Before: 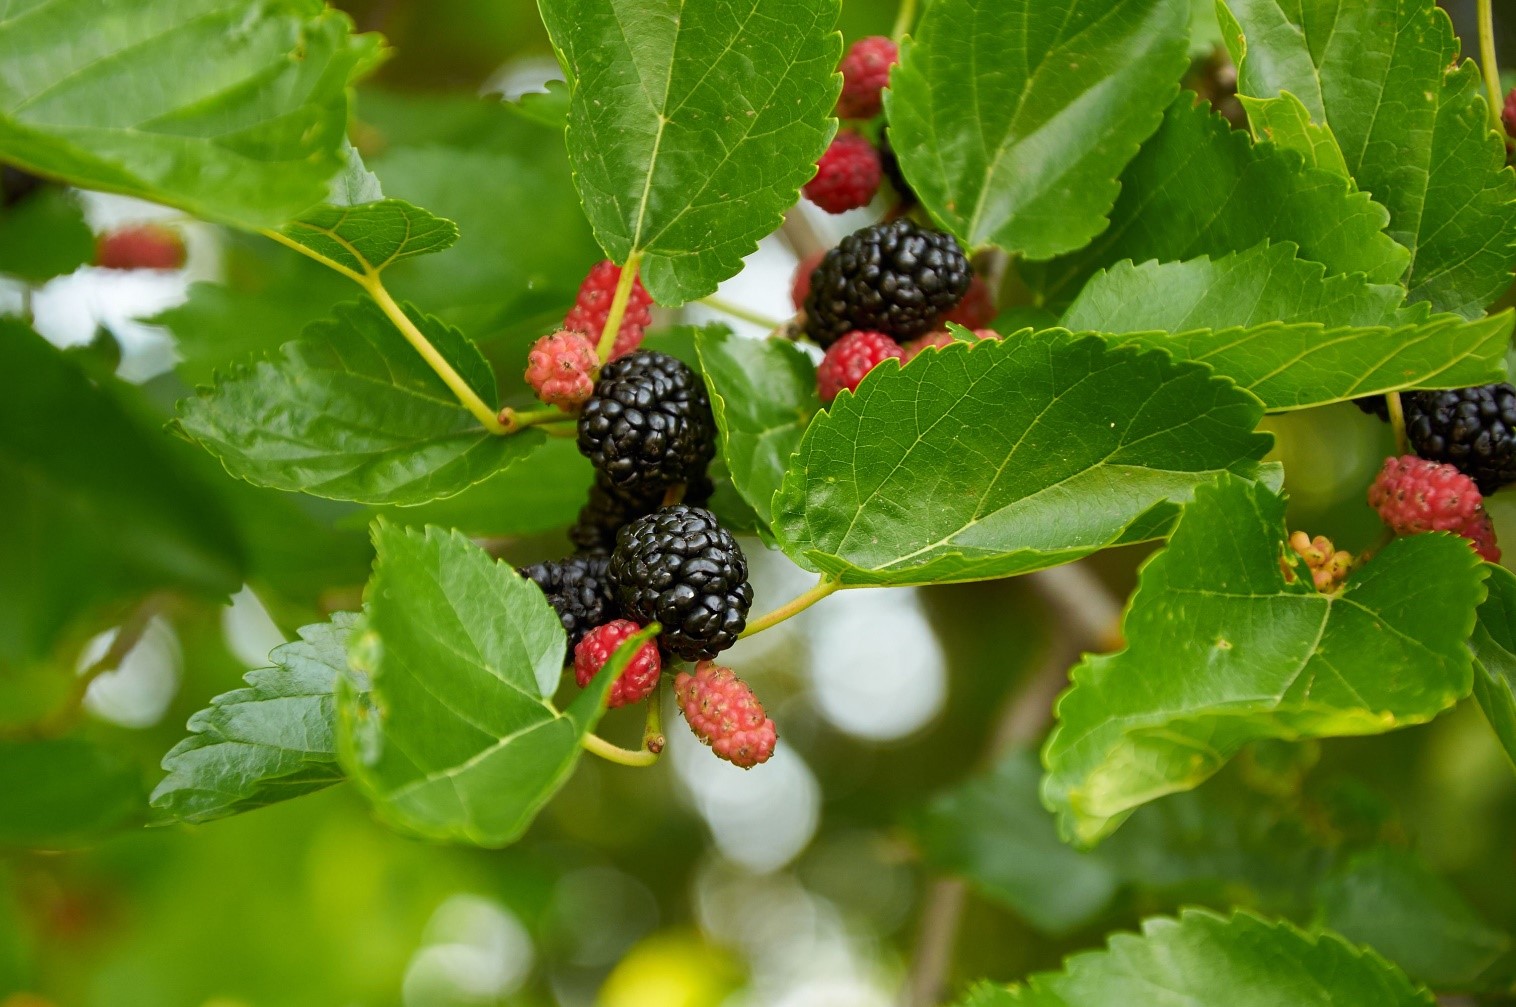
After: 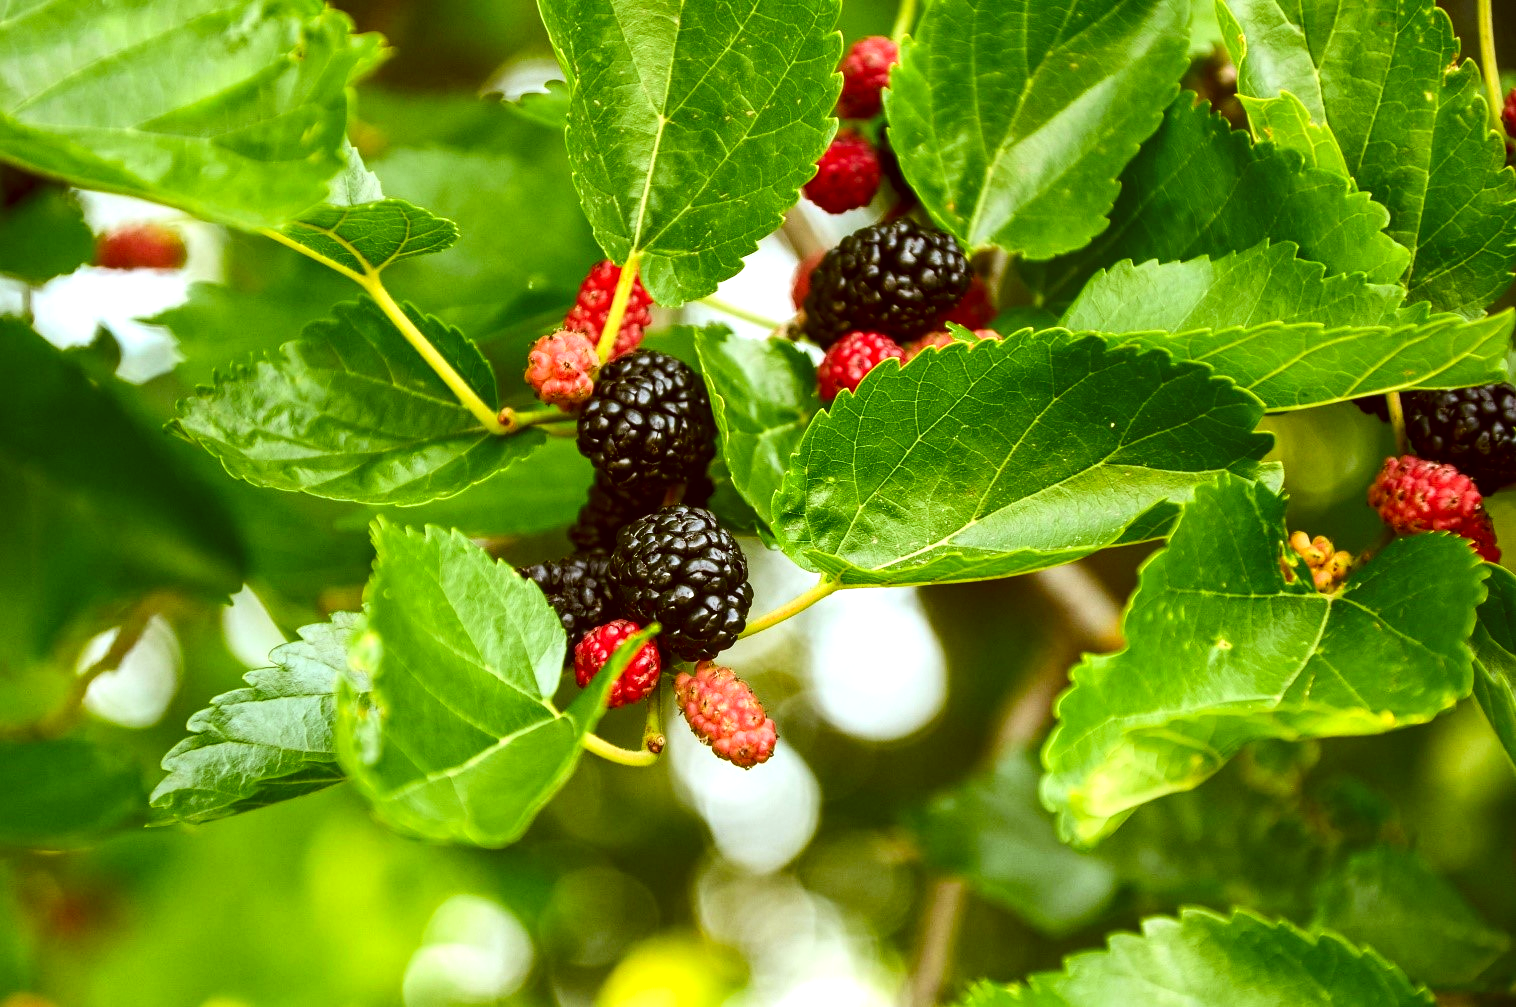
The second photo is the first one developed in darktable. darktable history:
color correction: highlights a* -0.555, highlights b* 0.177, shadows a* 5.1, shadows b* 20.91
local contrast: on, module defaults
contrast brightness saturation: contrast 0.199, brightness -0.106, saturation 0.104
exposure: black level correction 0, exposure 0.69 EV, compensate highlight preservation false
